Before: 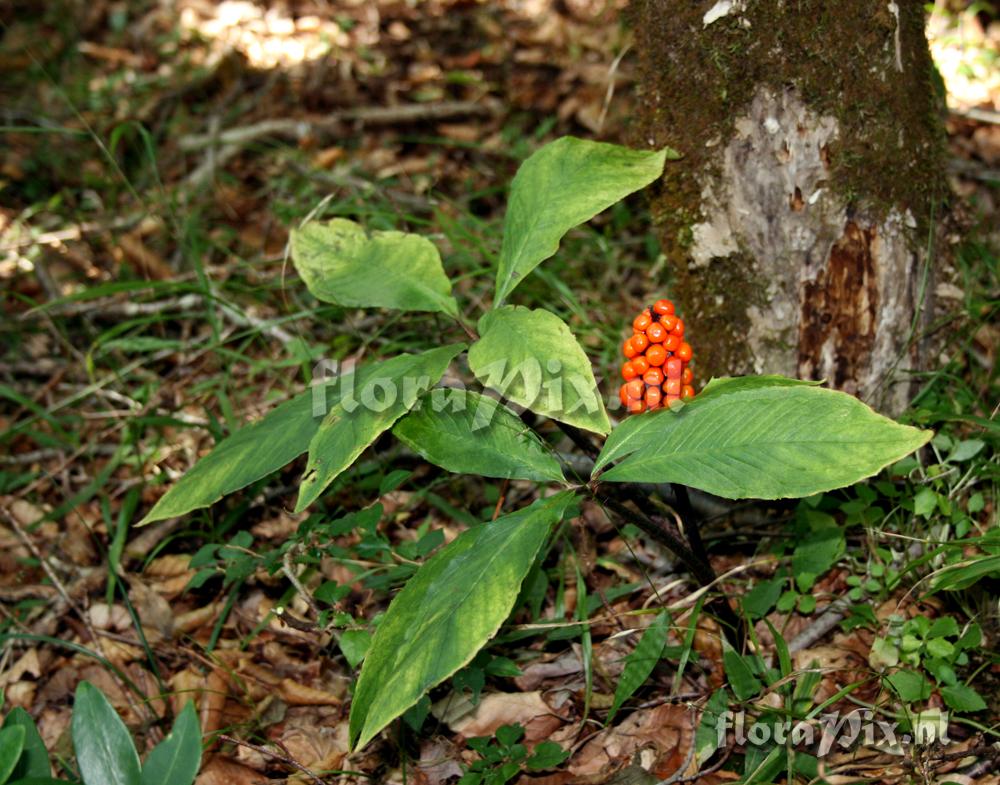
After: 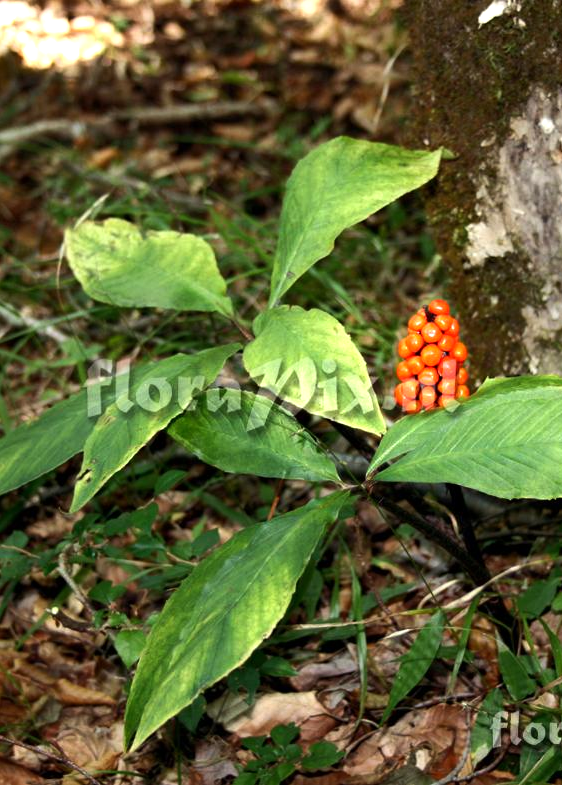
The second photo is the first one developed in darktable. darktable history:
tone equalizer: -8 EV 0.001 EV, -7 EV -0.002 EV, -6 EV 0.002 EV, -5 EV -0.03 EV, -4 EV -0.116 EV, -3 EV -0.169 EV, -2 EV 0.24 EV, -1 EV 0.702 EV, +0 EV 0.493 EV
crop and rotate: left 22.516%, right 21.234%
